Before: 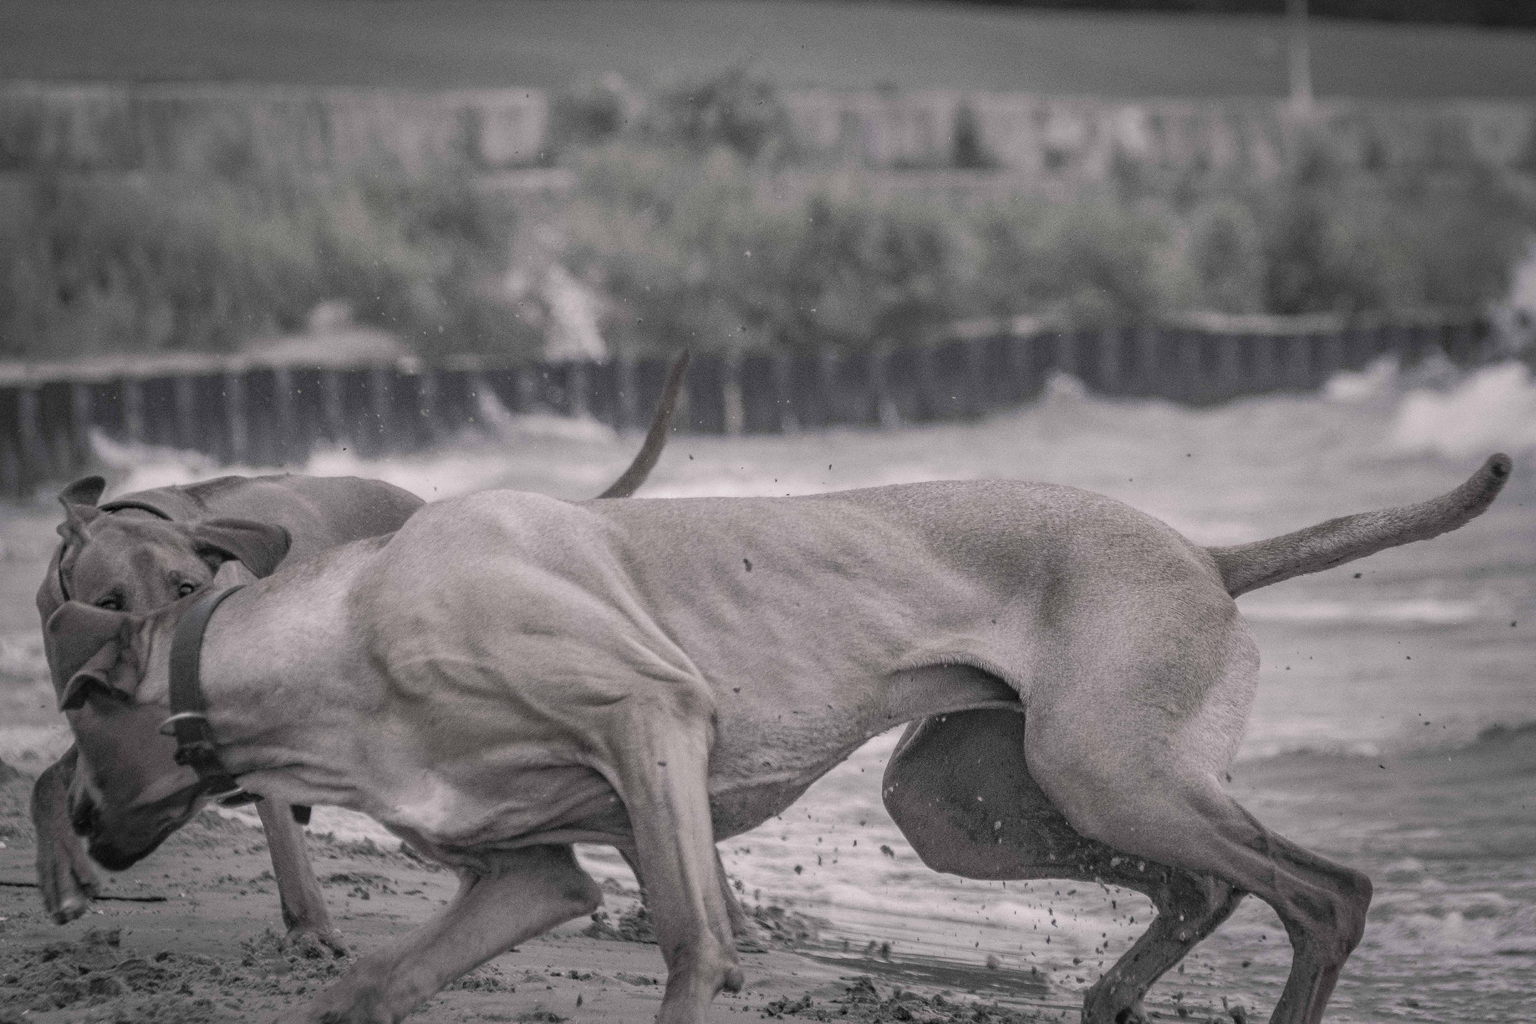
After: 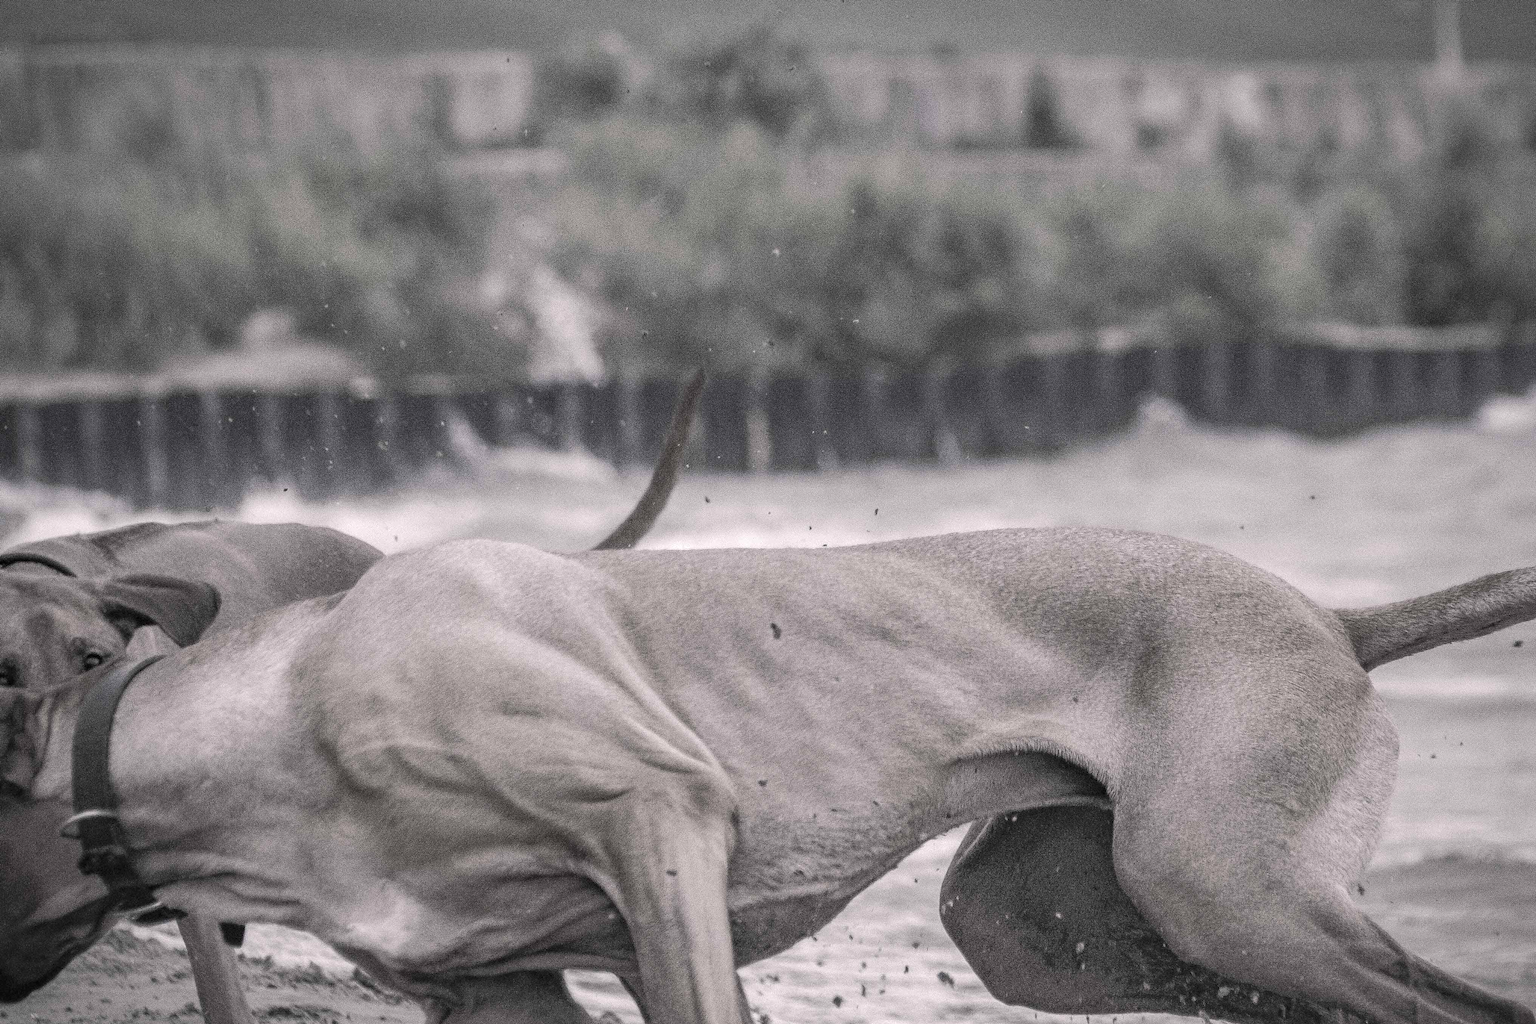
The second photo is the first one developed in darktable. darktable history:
crop and rotate: left 7.196%, top 4.574%, right 10.605%, bottom 13.178%
tone equalizer: -8 EV -0.417 EV, -7 EV -0.389 EV, -6 EV -0.333 EV, -5 EV -0.222 EV, -3 EV 0.222 EV, -2 EV 0.333 EV, -1 EV 0.389 EV, +0 EV 0.417 EV, edges refinement/feathering 500, mask exposure compensation -1.57 EV, preserve details no
